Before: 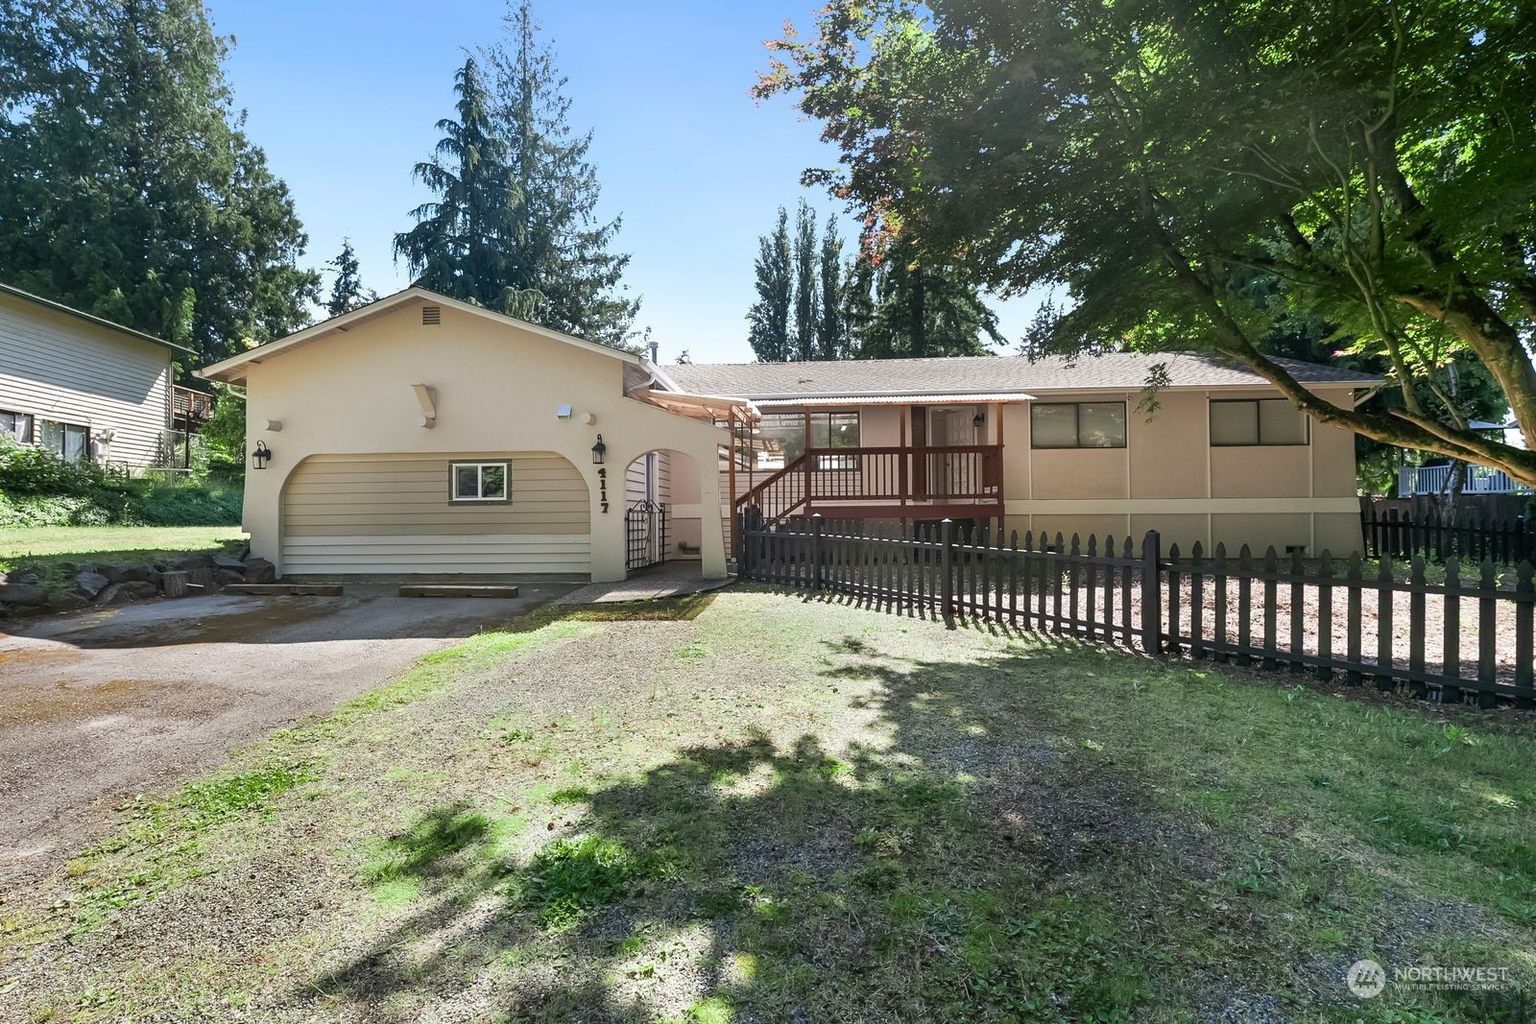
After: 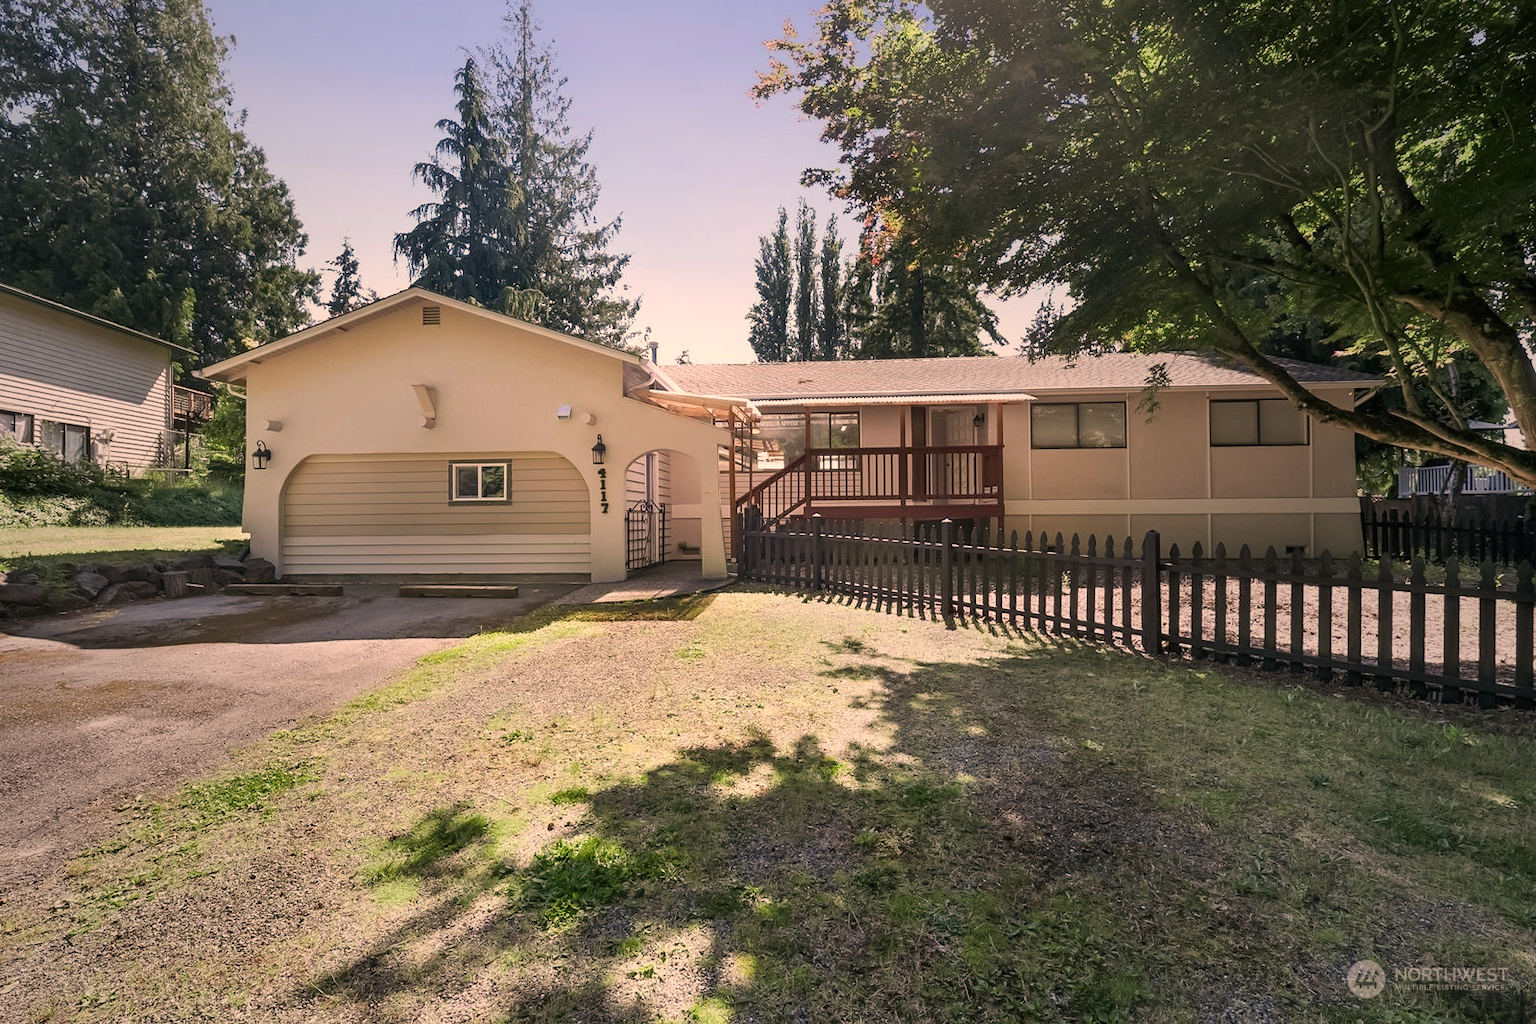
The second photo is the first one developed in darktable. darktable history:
vignetting: fall-off start 18.79%, fall-off radius 137.54%, brightness -0.408, saturation -0.31, center (-0.147, 0.012), width/height ratio 0.623, shape 0.6
color correction: highlights a* 17.47, highlights b* 18.8
